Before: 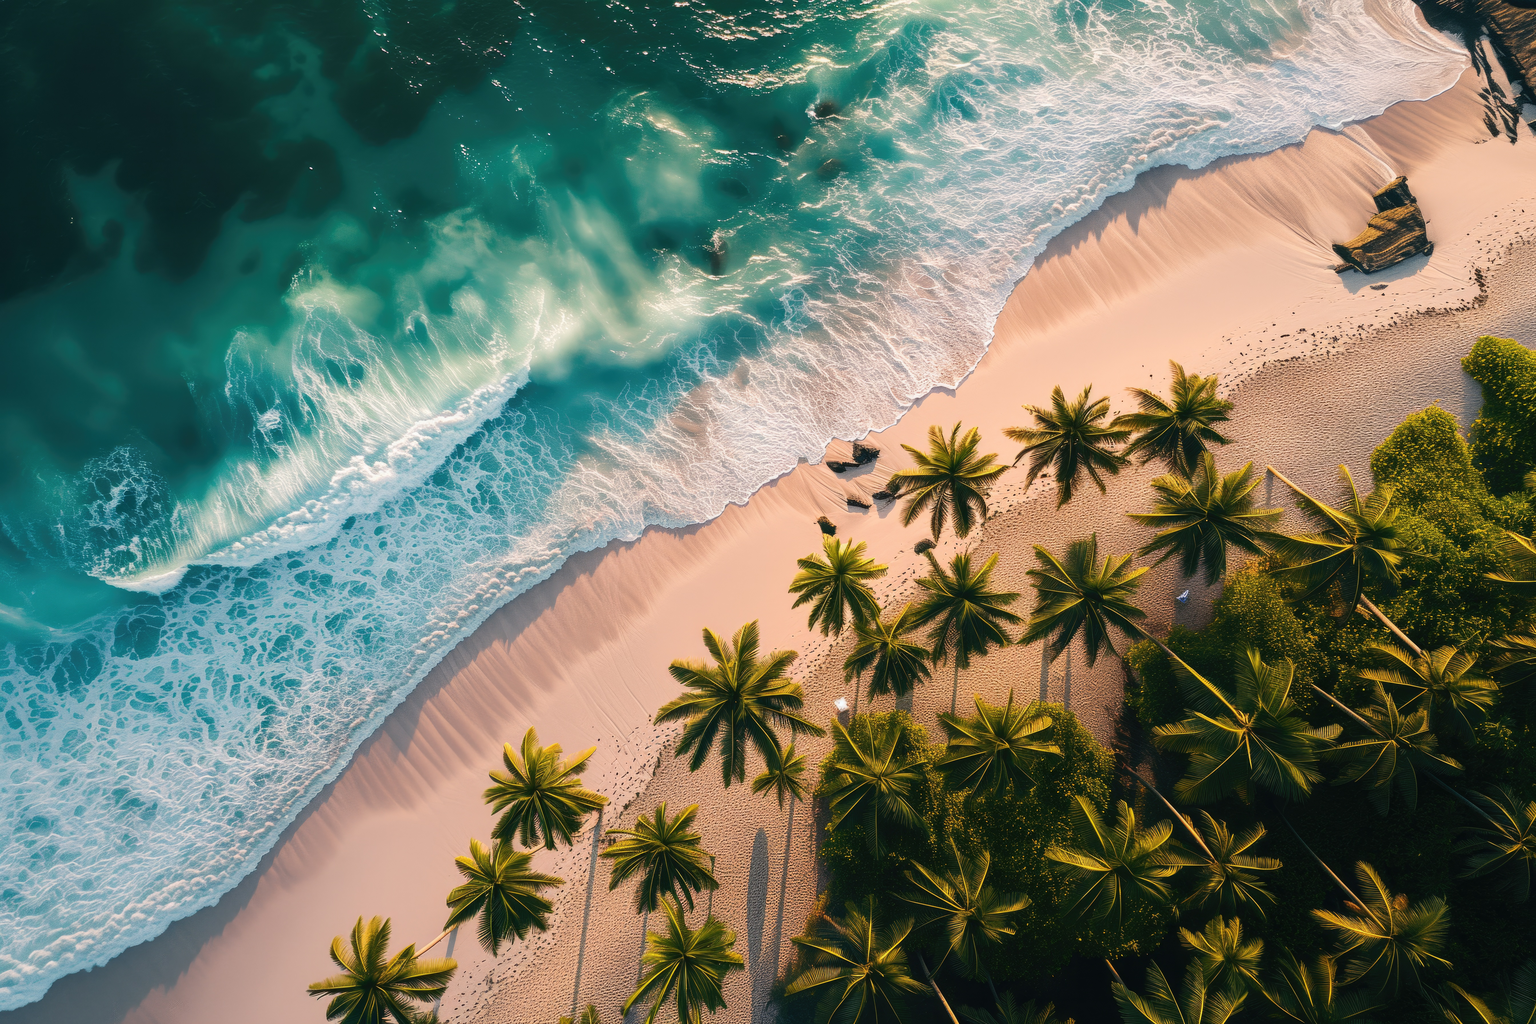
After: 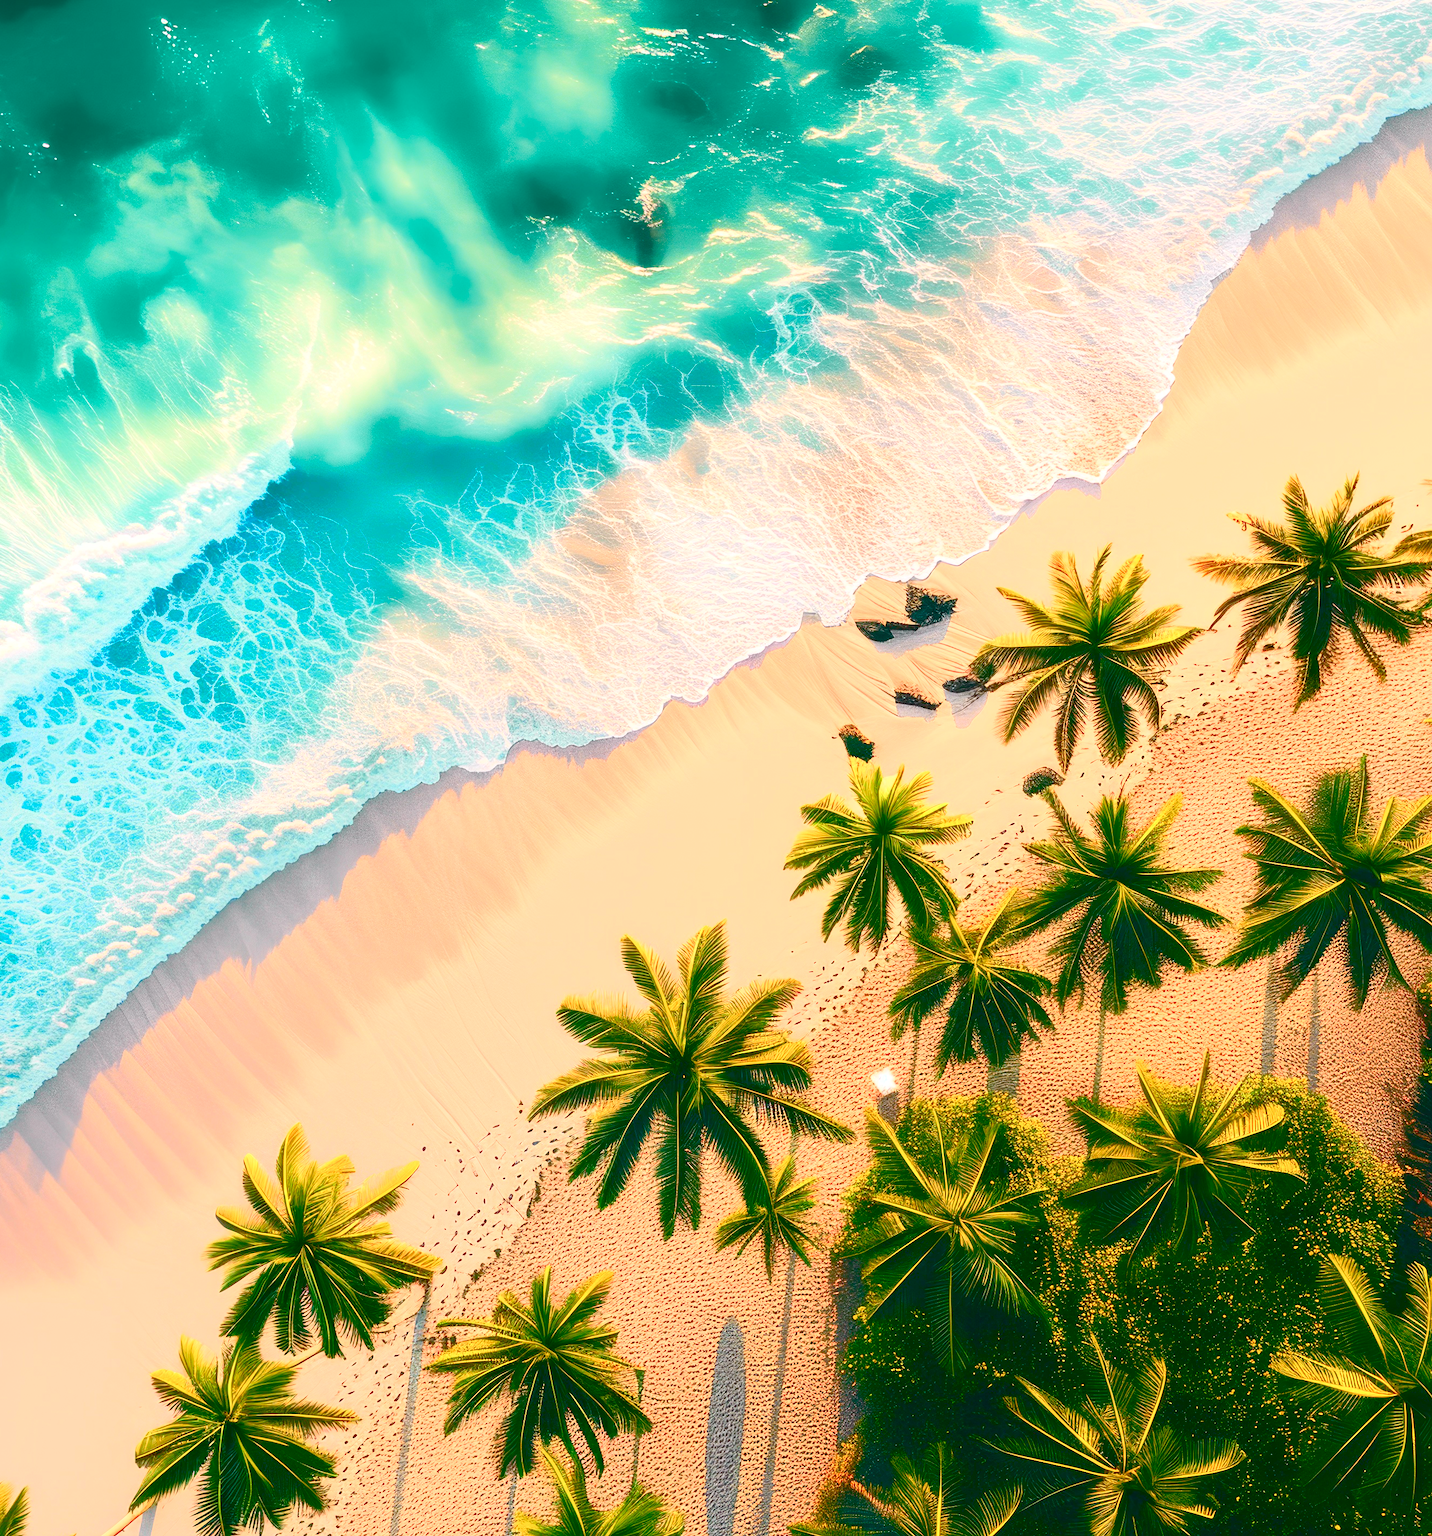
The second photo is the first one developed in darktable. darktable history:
crop and rotate: angle 0.022°, left 24.458%, top 13.156%, right 26.383%, bottom 7.759%
levels: levels [0, 0.397, 0.955]
shadows and highlights: radius 332.73, shadows 54.36, highlights -99.82, compress 94.61%, soften with gaussian
tone curve: curves: ch0 [(0, 0.003) (0.044, 0.032) (0.12, 0.089) (0.197, 0.168) (0.281, 0.273) (0.468, 0.548) (0.588, 0.71) (0.701, 0.815) (0.86, 0.922) (1, 0.982)]; ch1 [(0, 0) (0.247, 0.215) (0.433, 0.382) (0.466, 0.426) (0.493, 0.481) (0.501, 0.5) (0.517, 0.524) (0.557, 0.582) (0.598, 0.651) (0.671, 0.735) (0.796, 0.85) (1, 1)]; ch2 [(0, 0) (0.249, 0.216) (0.357, 0.317) (0.448, 0.432) (0.478, 0.492) (0.498, 0.499) (0.517, 0.53) (0.537, 0.57) (0.569, 0.623) (0.61, 0.663) (0.706, 0.75) (0.808, 0.809) (0.991, 0.968)], color space Lab, independent channels, preserve colors none
